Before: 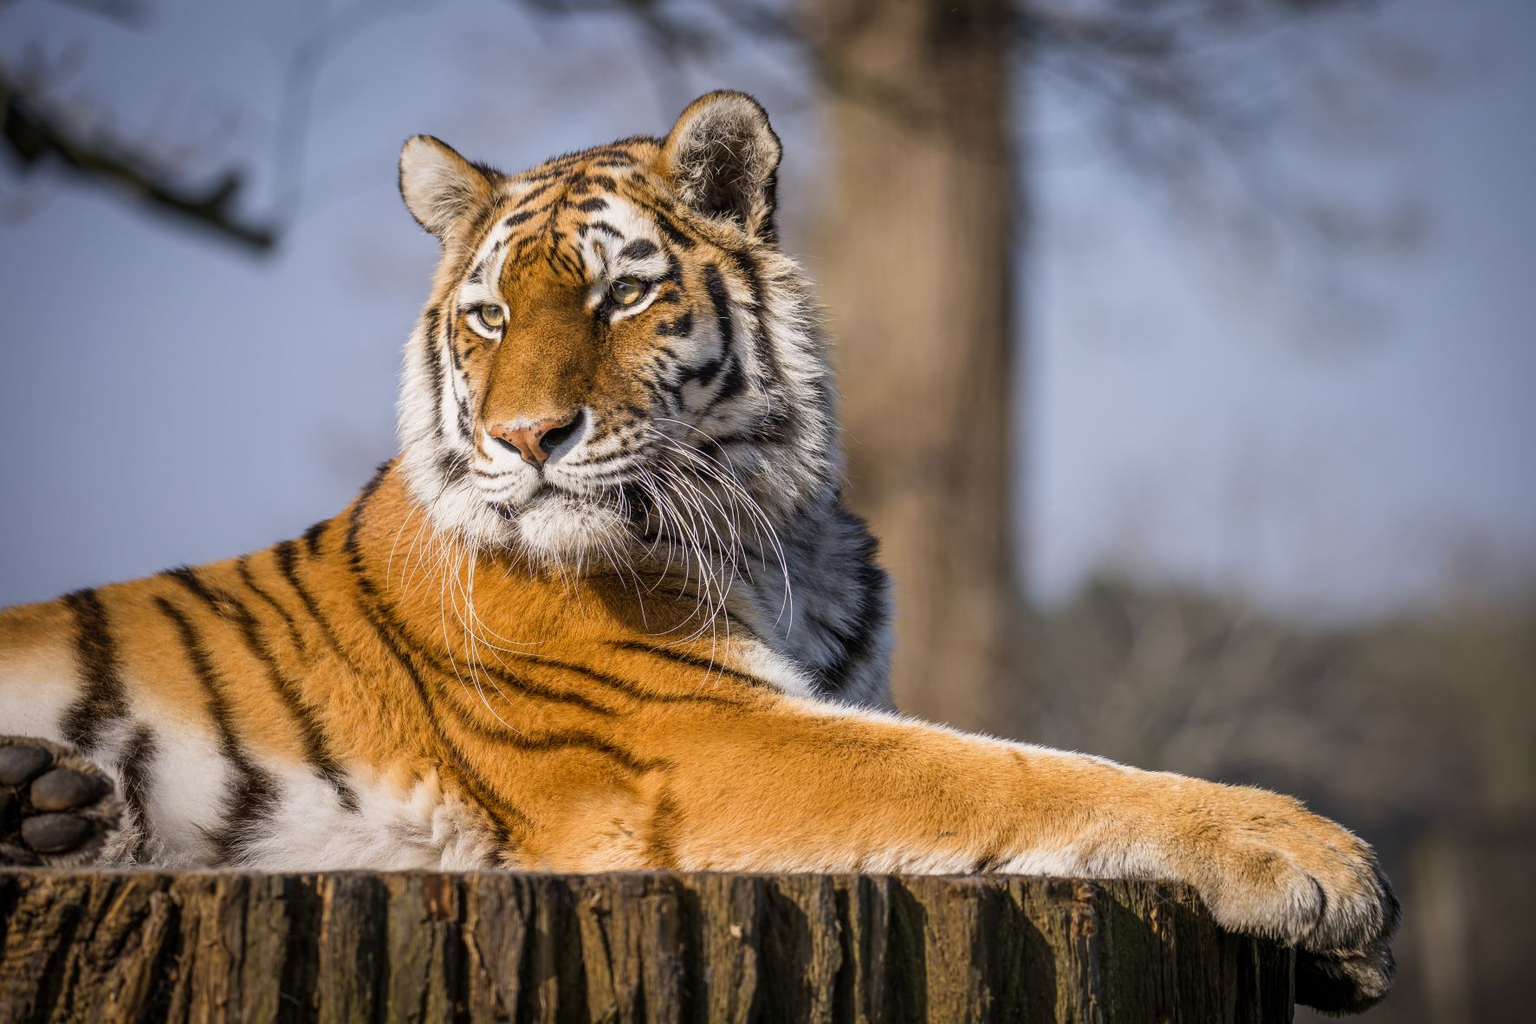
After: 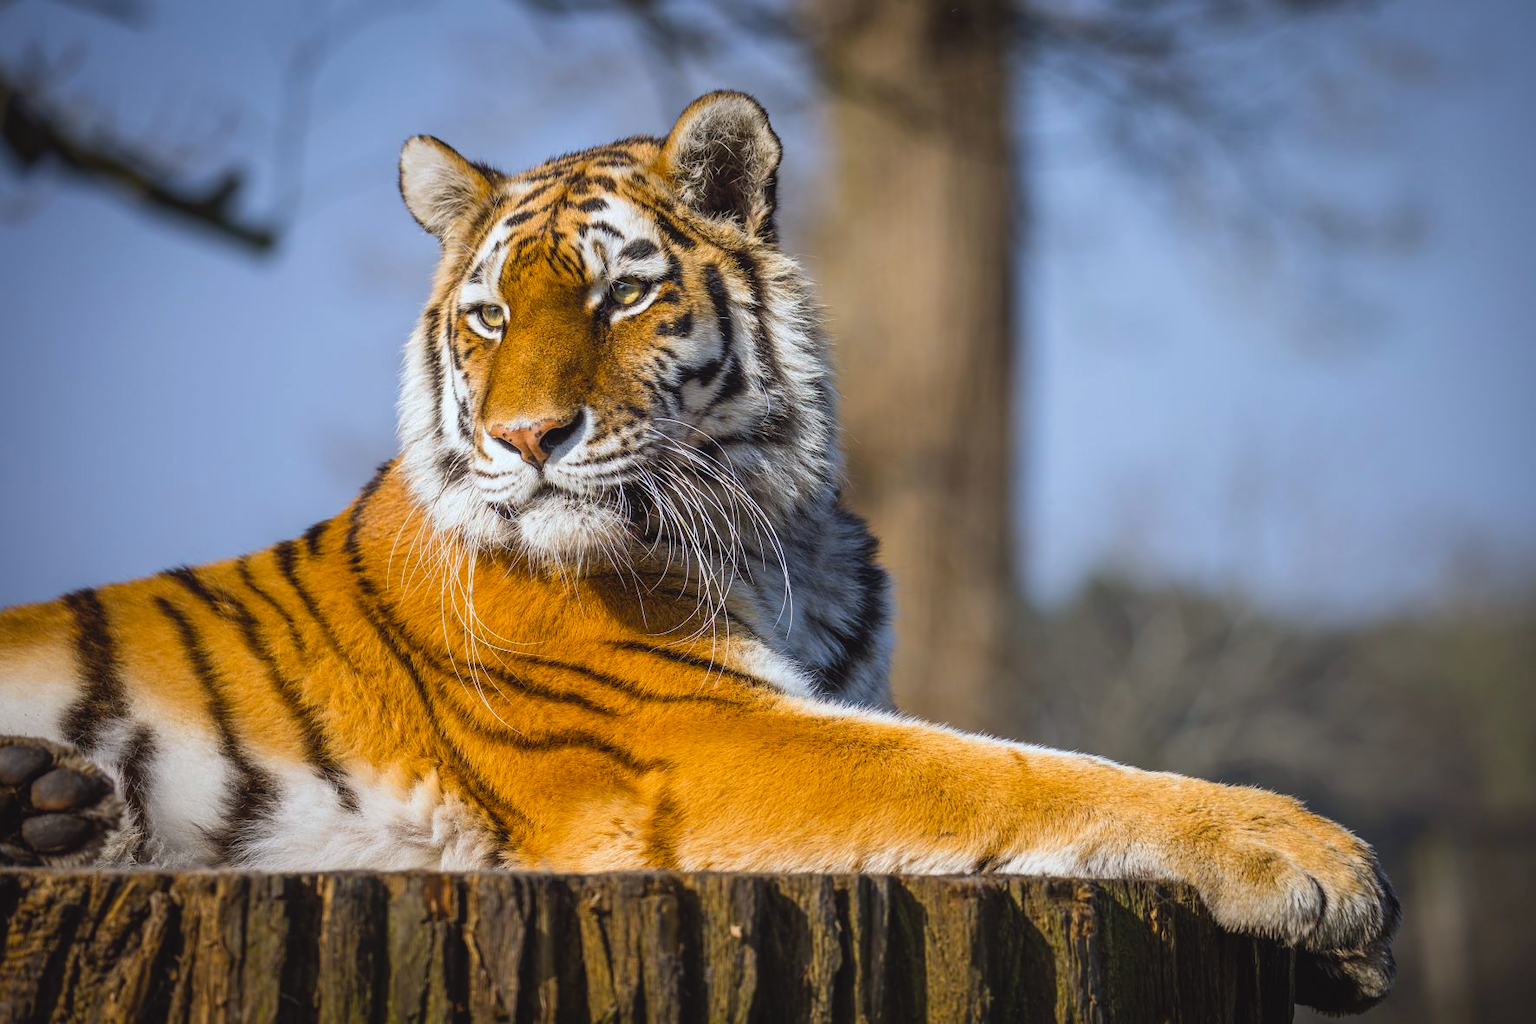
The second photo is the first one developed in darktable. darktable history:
color balance: lift [1, 1.001, 0.999, 1.001], gamma [1, 1.004, 1.007, 0.993], gain [1, 0.991, 0.987, 1.013], contrast 10%, output saturation 120%
color calibration: output R [1.003, 0.027, -0.041, 0], output G [-0.018, 1.043, -0.038, 0], output B [0.071, -0.086, 1.017, 0], illuminant as shot in camera, x 0.359, y 0.362, temperature 4570.54 K
contrast brightness saturation: contrast -0.1, saturation -0.1
